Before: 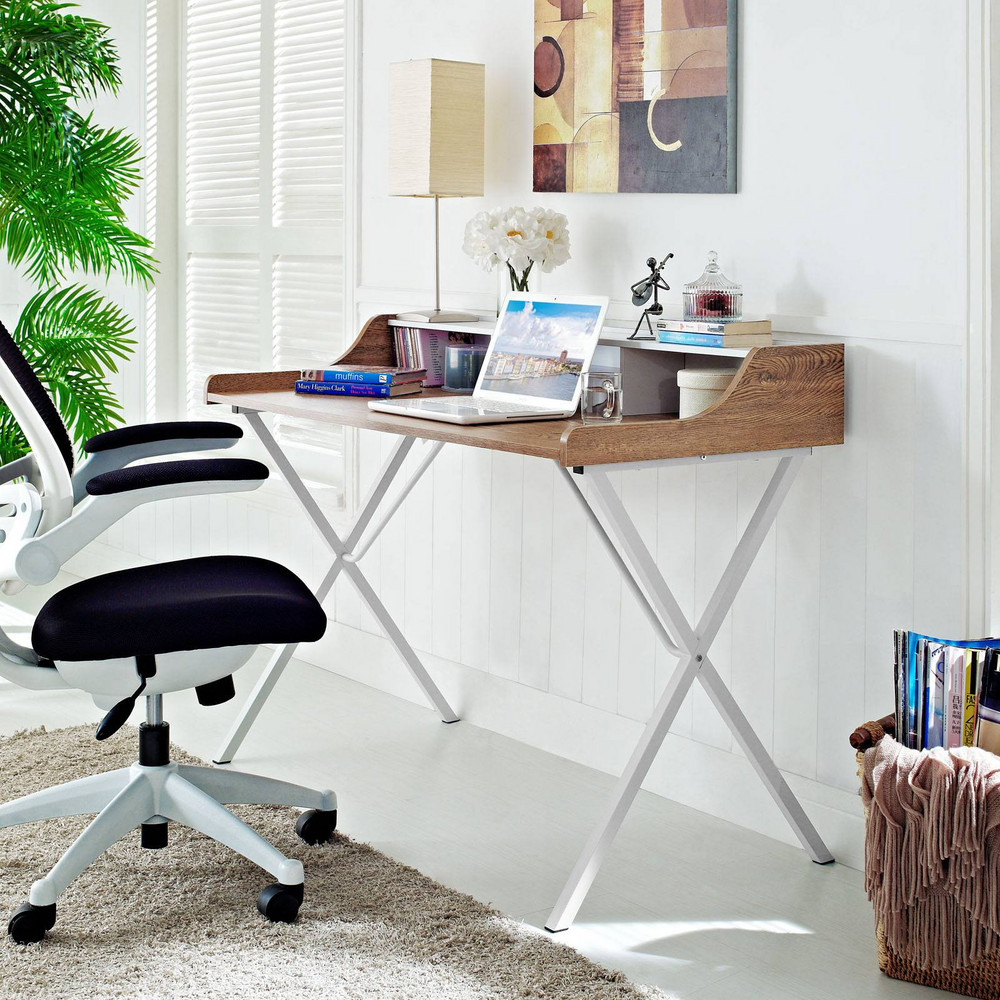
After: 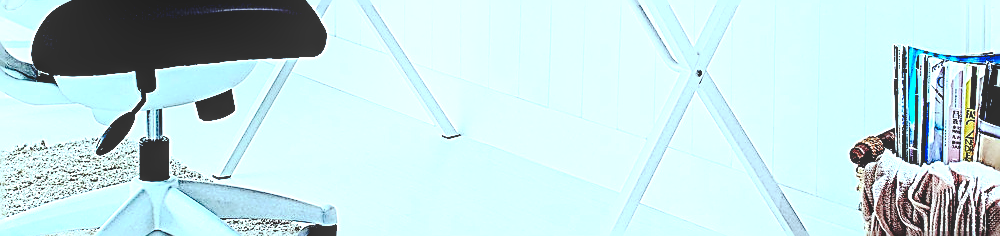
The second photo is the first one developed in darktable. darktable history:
sharpen: amount 1.854
crop and rotate: top 58.539%, bottom 17.772%
contrast brightness saturation: contrast 0.271
tone equalizer: -8 EV -0.727 EV, -7 EV -0.732 EV, -6 EV -0.573 EV, -5 EV -0.379 EV, -3 EV 0.37 EV, -2 EV 0.6 EV, -1 EV 0.676 EV, +0 EV 0.757 EV
base curve: curves: ch0 [(0, 0.024) (0.055, 0.065) (0.121, 0.166) (0.236, 0.319) (0.693, 0.726) (1, 1)], preserve colors none
color balance rgb: highlights gain › luminance 19.723%, highlights gain › chroma 2.707%, highlights gain › hue 175.3°, global offset › luminance -1.419%, perceptual saturation grading › global saturation 3.903%
local contrast: on, module defaults
color calibration: x 0.38, y 0.39, temperature 4086.02 K, saturation algorithm version 1 (2020)
